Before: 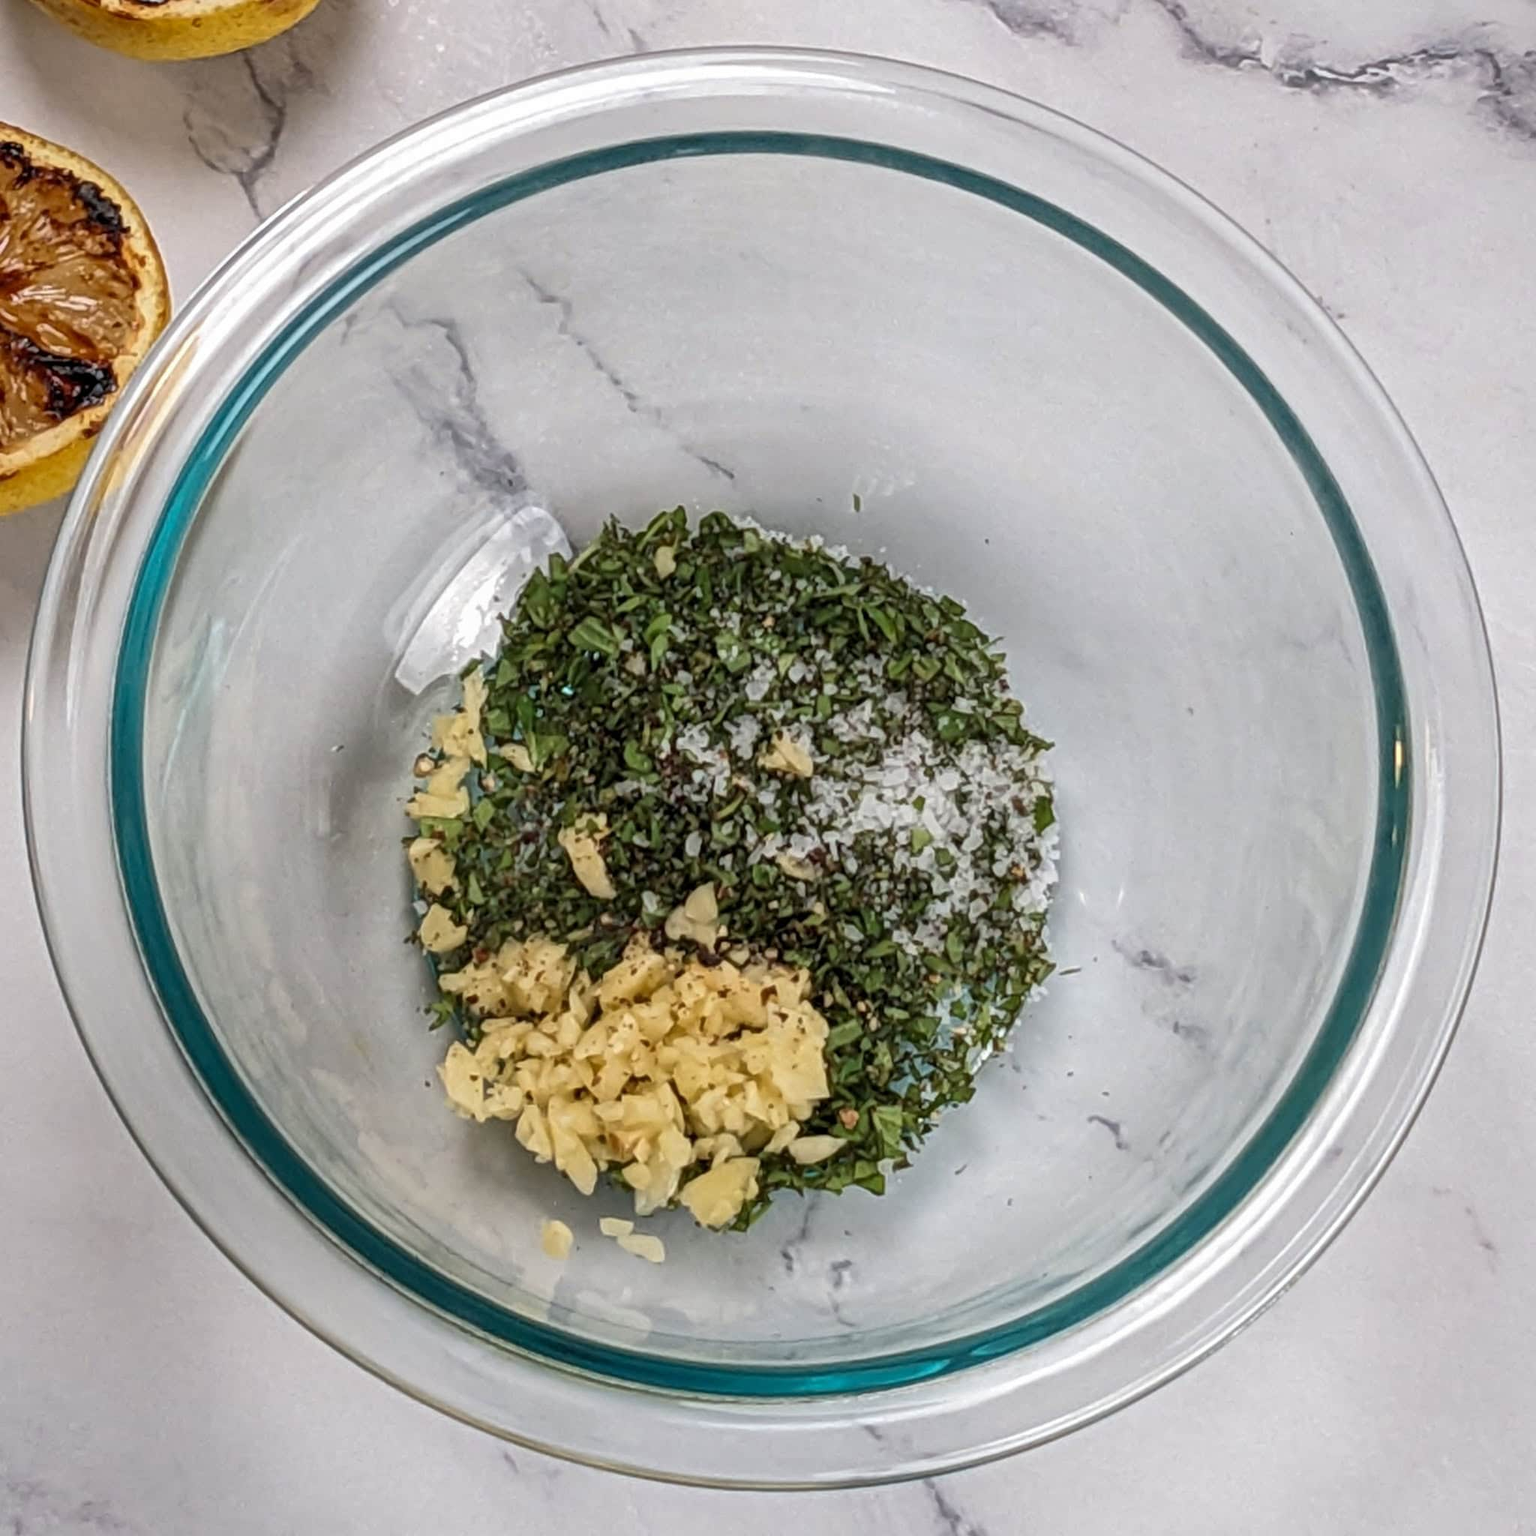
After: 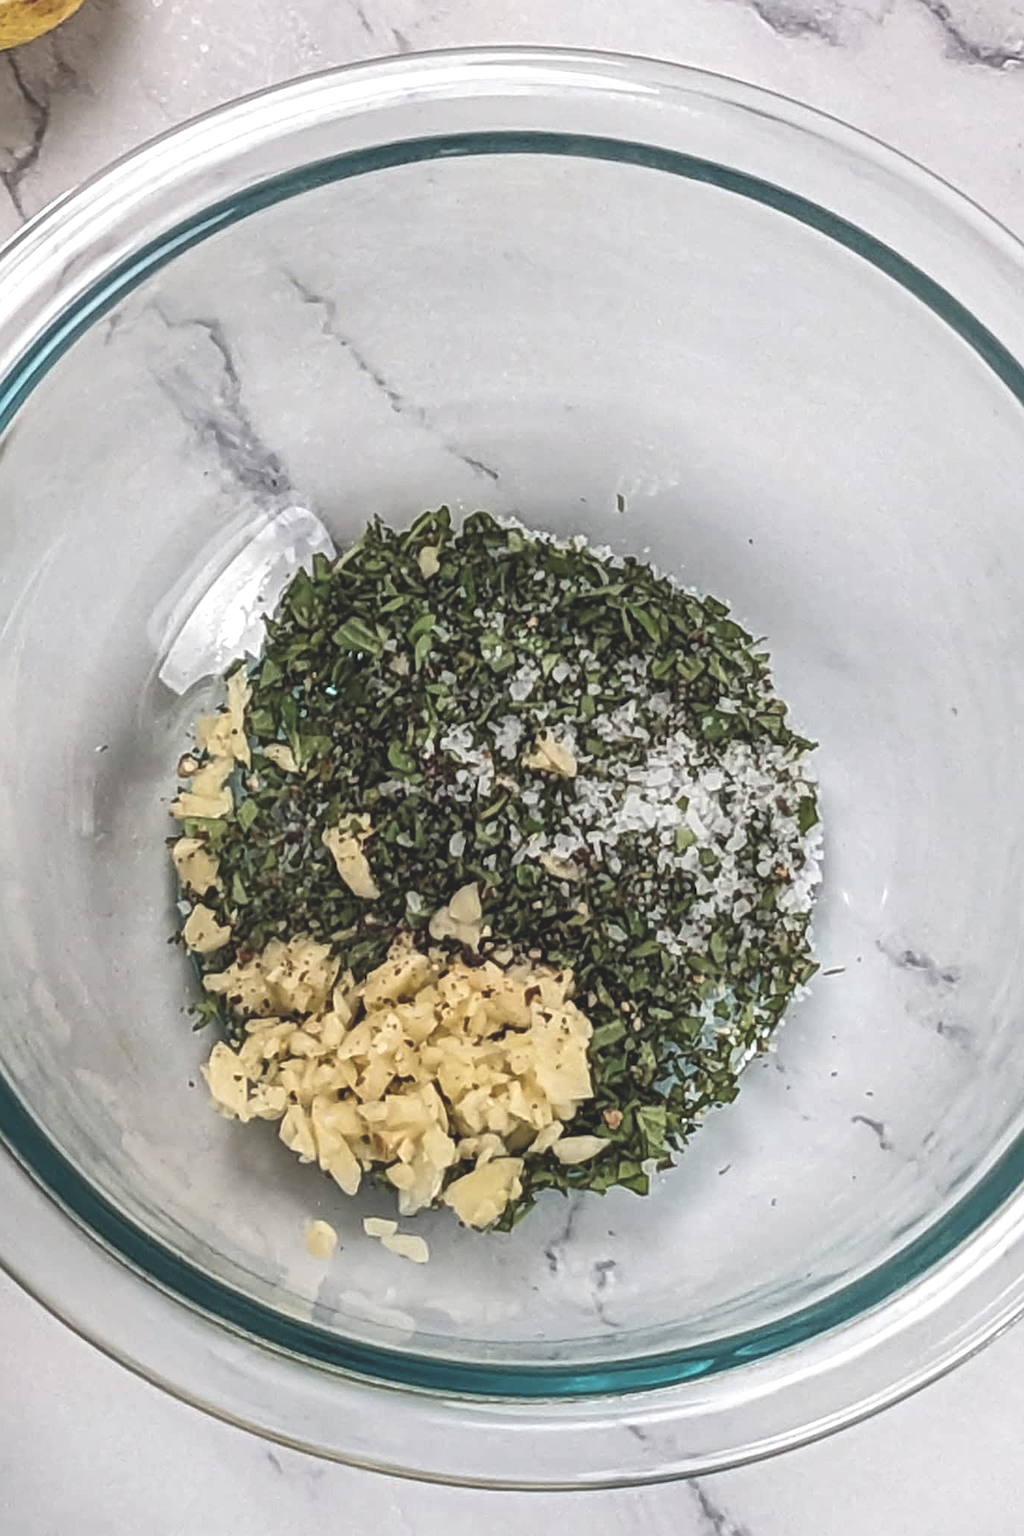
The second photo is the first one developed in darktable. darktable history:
sharpen: amount 0.493
crop: left 15.426%, right 17.857%
contrast brightness saturation: contrast 0.101, saturation -0.353
color balance rgb: global offset › luminance 1.976%, linear chroma grading › global chroma 19.564%, perceptual saturation grading › global saturation 0.396%, perceptual brilliance grading › global brilliance 3.764%
